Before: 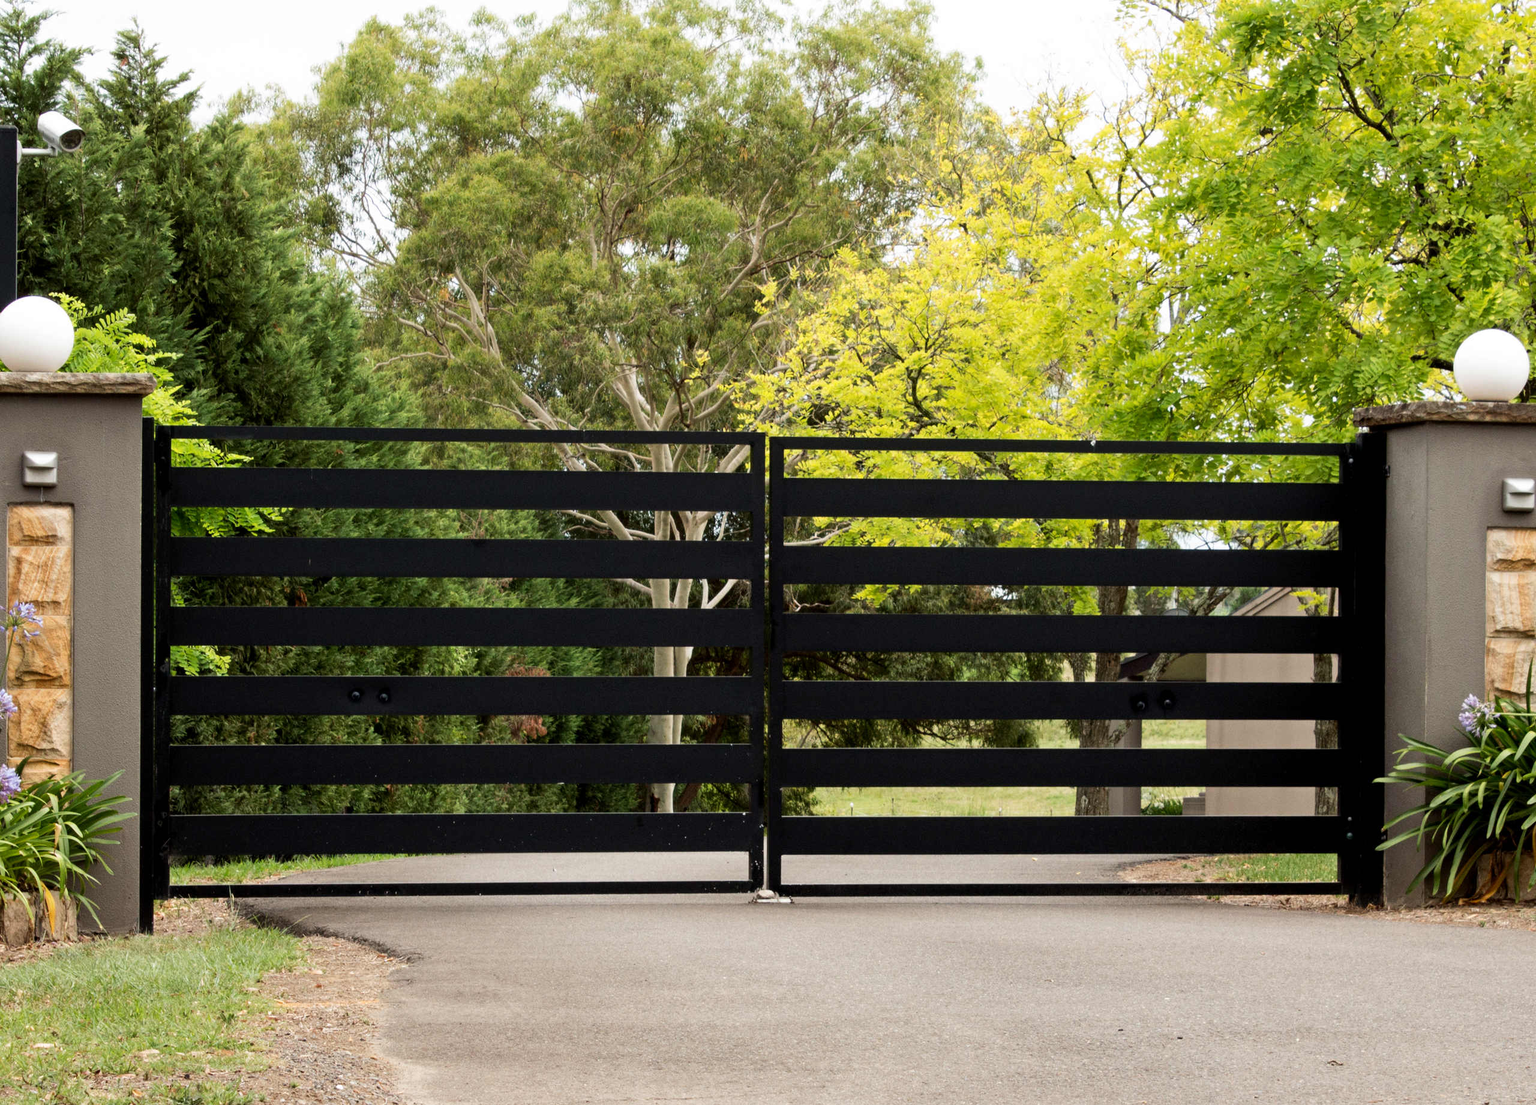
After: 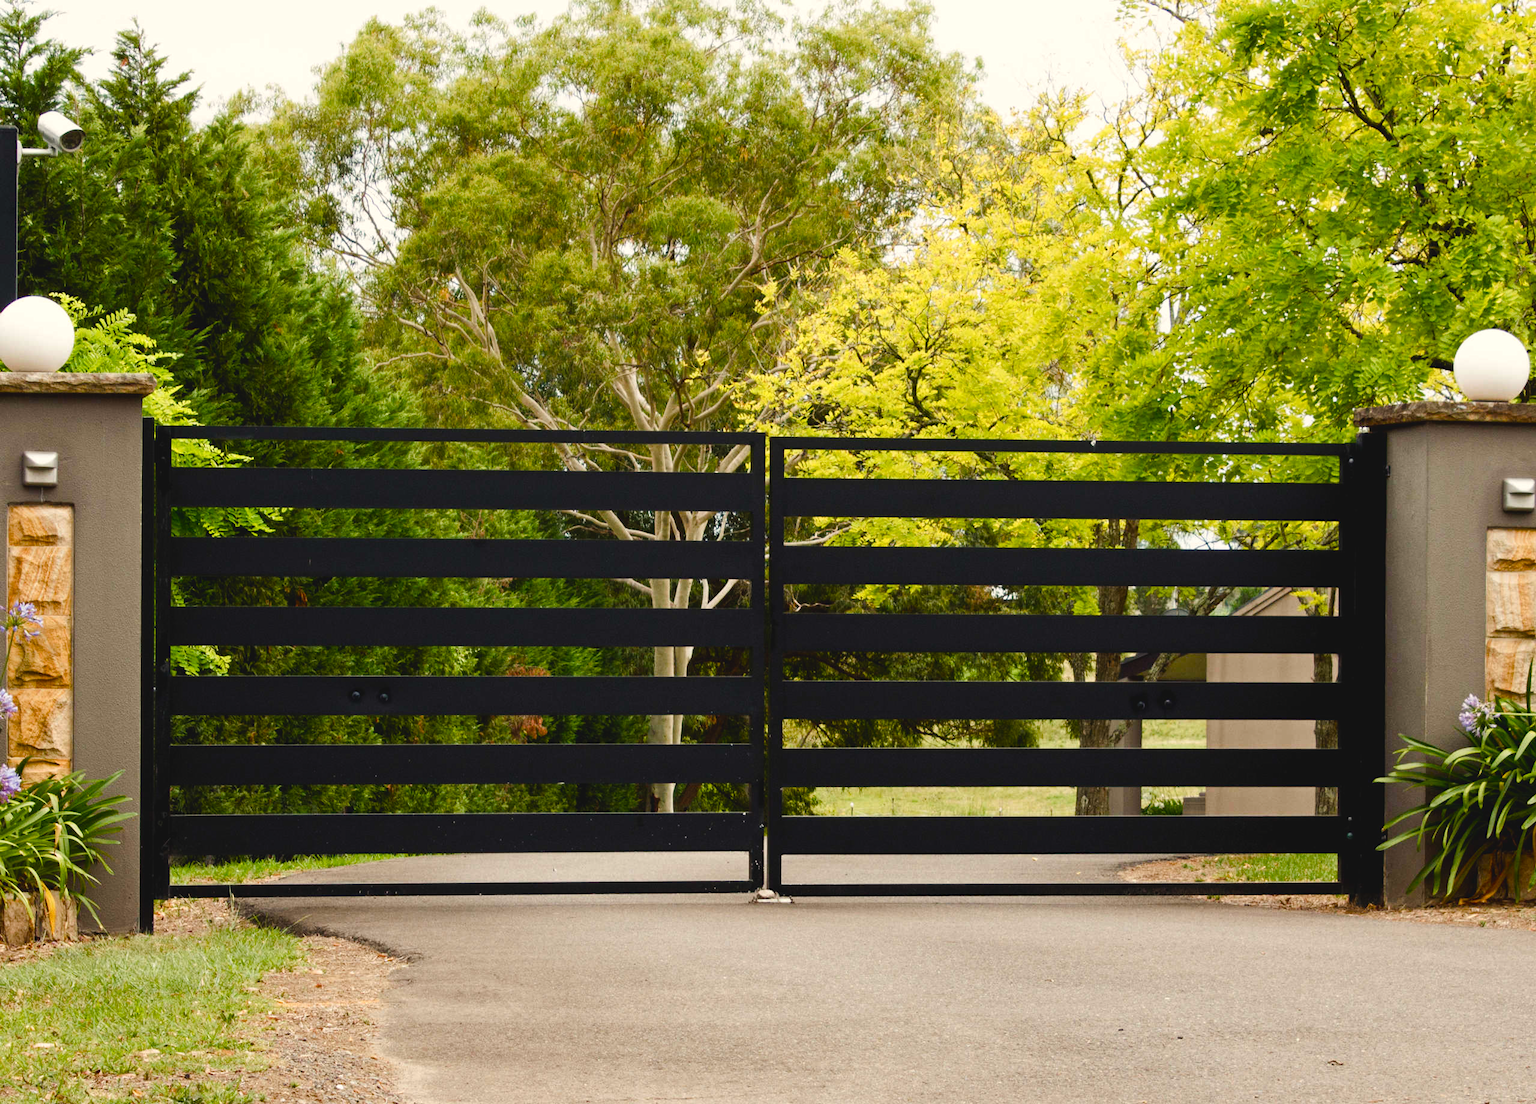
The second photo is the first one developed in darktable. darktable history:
color balance rgb: shadows lift › luminance -19.86%, highlights gain › chroma 2.985%, highlights gain › hue 78.81°, global offset › luminance 0.776%, linear chroma grading › global chroma 15.013%, perceptual saturation grading › global saturation 0.562%, perceptual saturation grading › highlights -17.782%, perceptual saturation grading › mid-tones 32.71%, perceptual saturation grading › shadows 50.494%, global vibrance 14.723%
